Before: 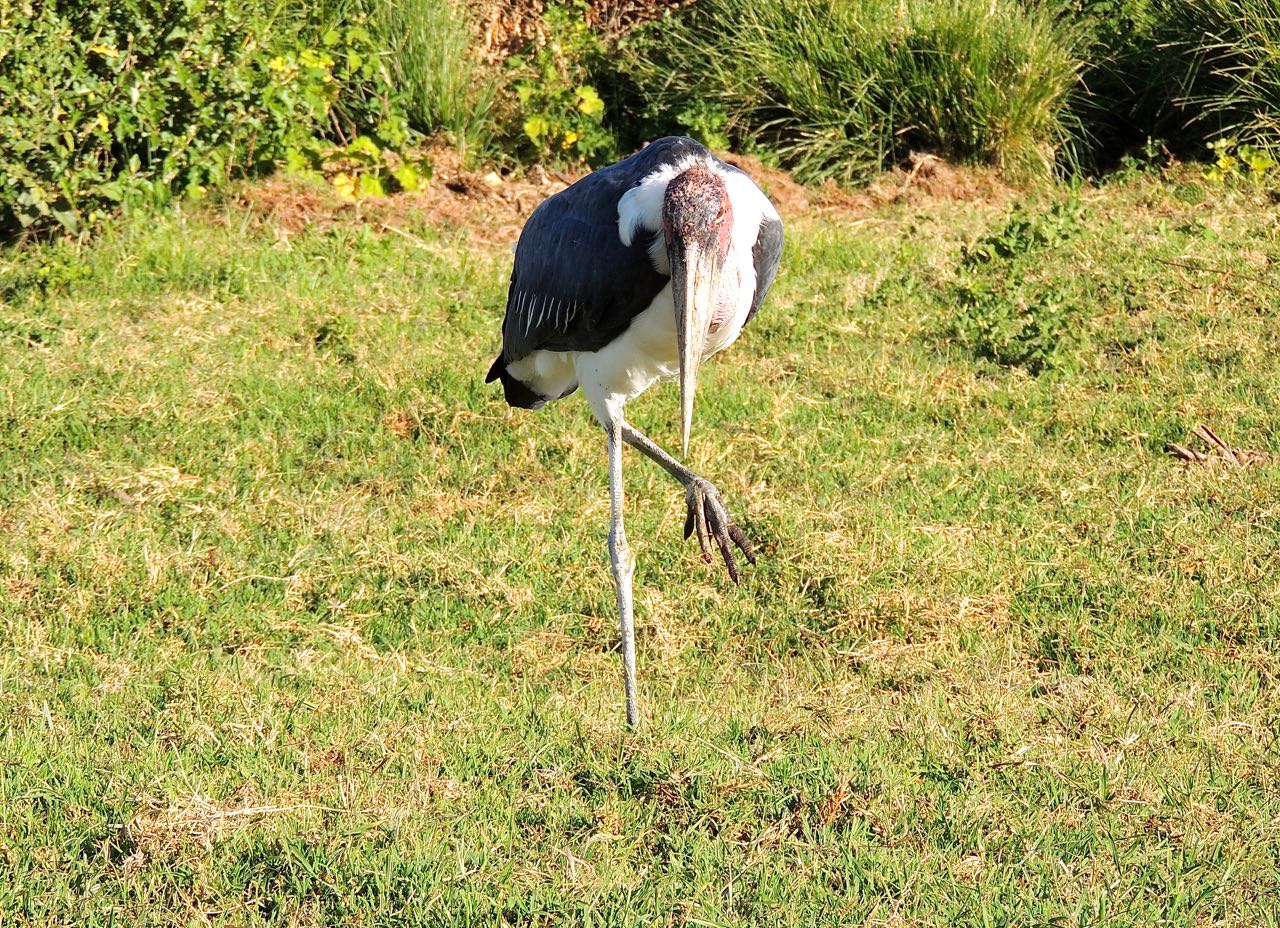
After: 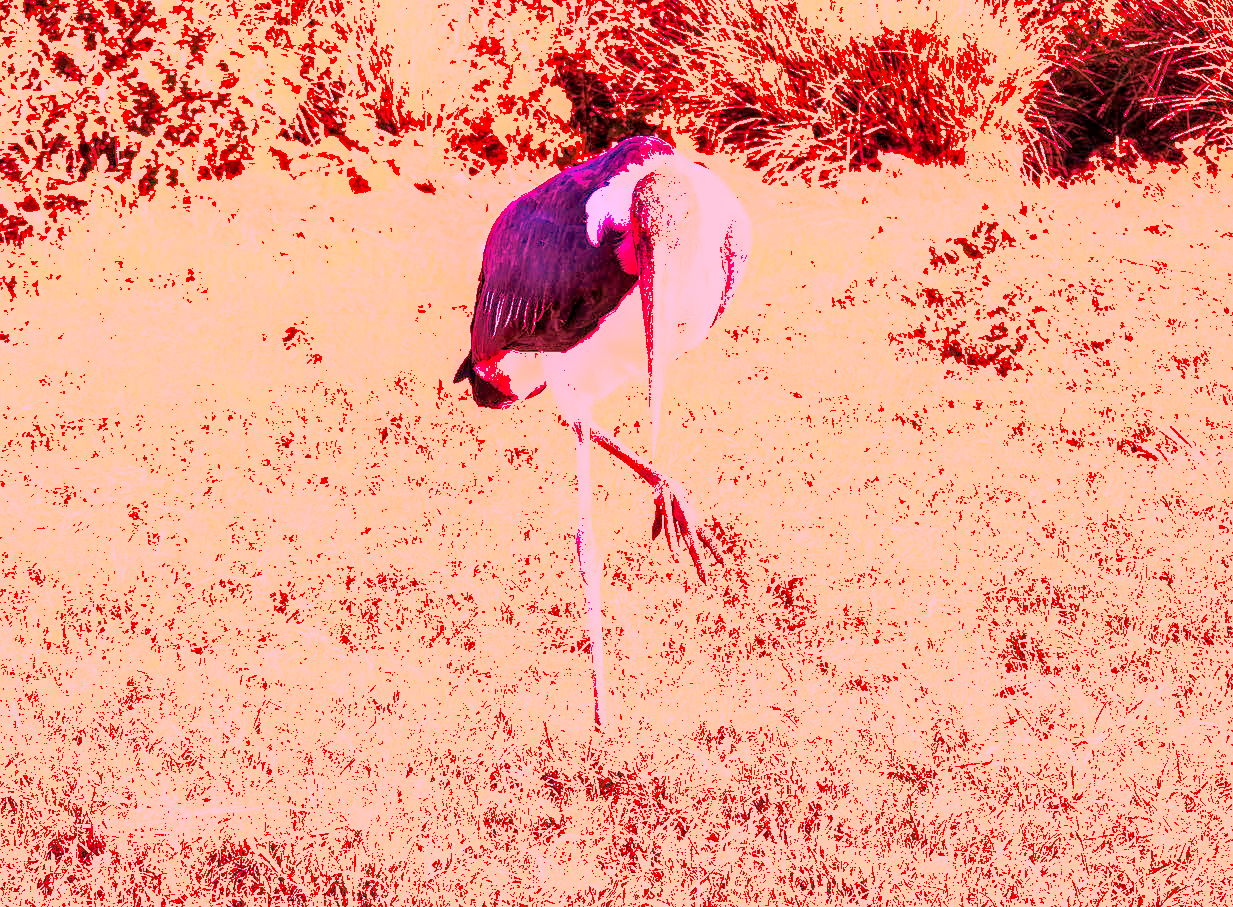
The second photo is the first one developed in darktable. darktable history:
shadows and highlights: on, module defaults
contrast brightness saturation: contrast 0.04, saturation 0.16
local contrast: detail 150%
crop and rotate: left 2.536%, right 1.107%, bottom 2.246%
white balance: red 4.26, blue 1.802
